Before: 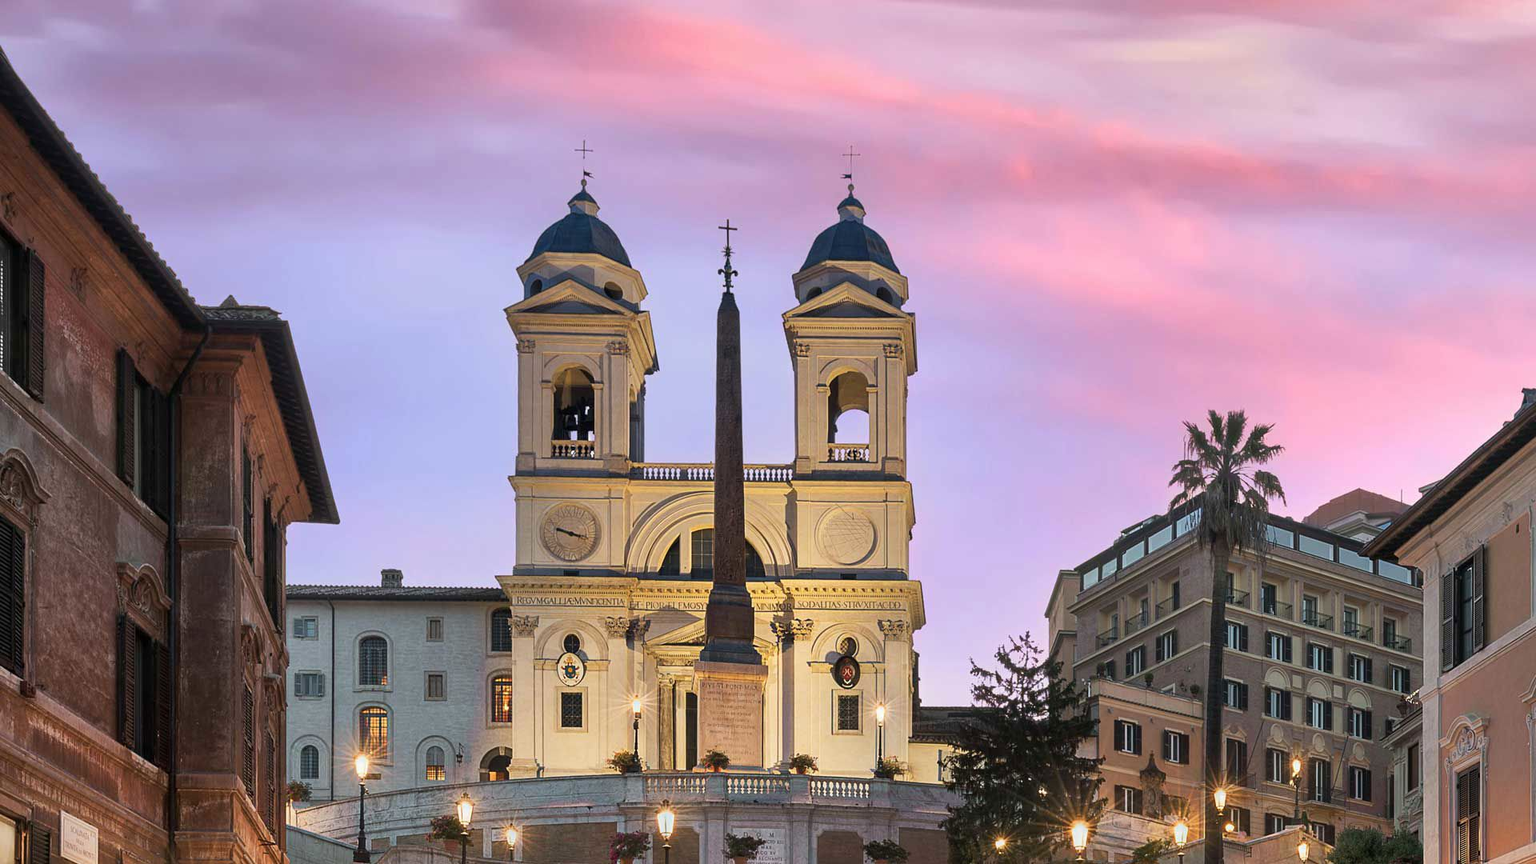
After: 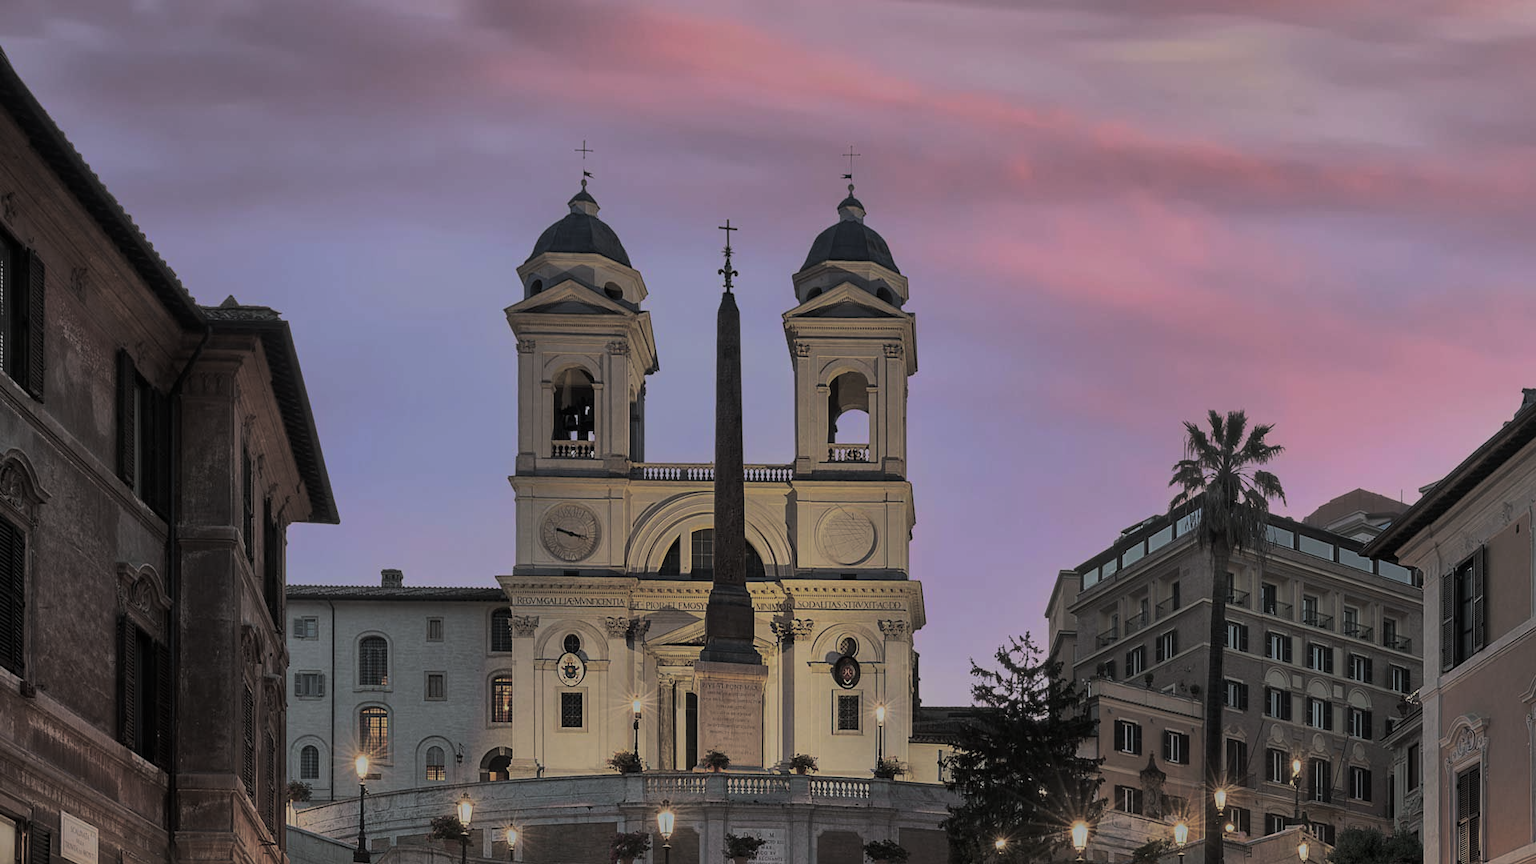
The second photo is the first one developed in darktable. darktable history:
split-toning: shadows › hue 43.2°, shadows › saturation 0, highlights › hue 50.4°, highlights › saturation 1
exposure: exposure -1 EV, compensate highlight preservation false
